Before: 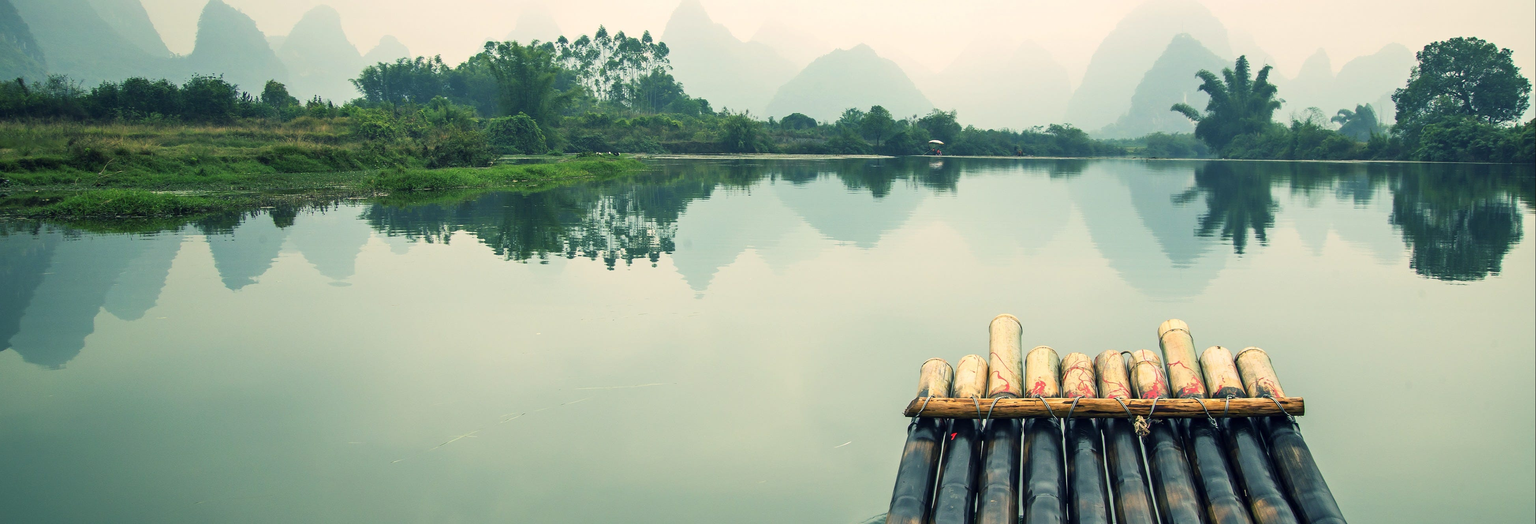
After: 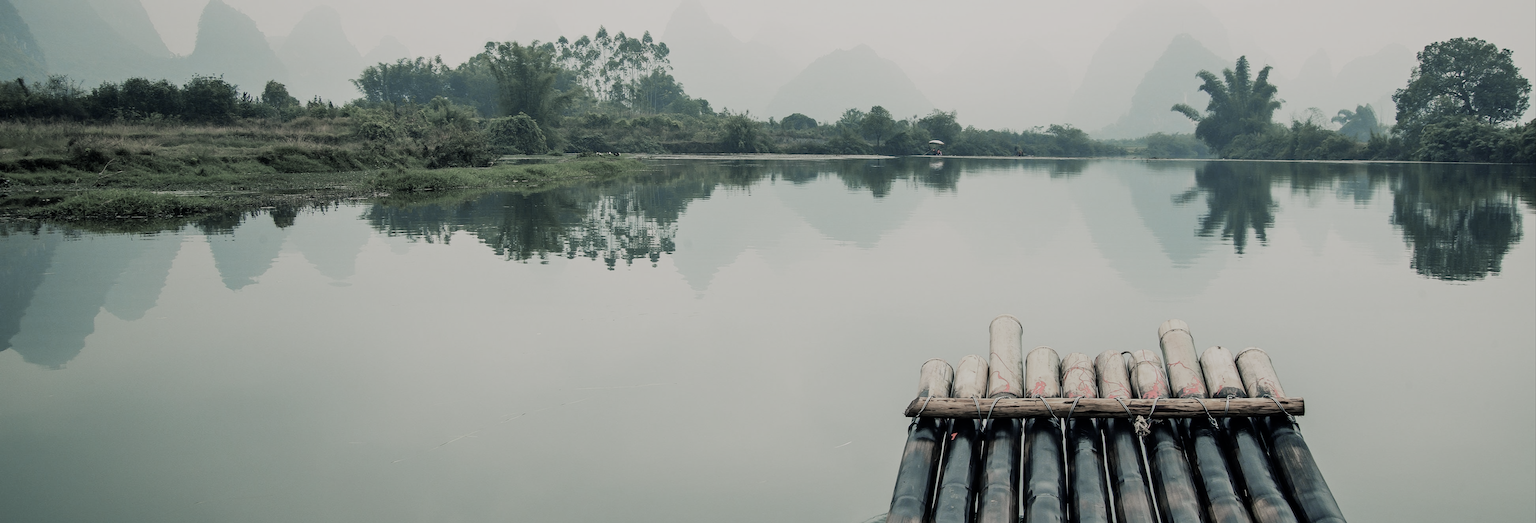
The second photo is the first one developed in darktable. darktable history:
filmic rgb: black relative exposure -7.1 EV, white relative exposure 5.35 EV, hardness 3.02
color zones: curves: ch0 [(0, 0.613) (0.01, 0.613) (0.245, 0.448) (0.498, 0.529) (0.642, 0.665) (0.879, 0.777) (0.99, 0.613)]; ch1 [(0, 0.272) (0.219, 0.127) (0.724, 0.346)]
